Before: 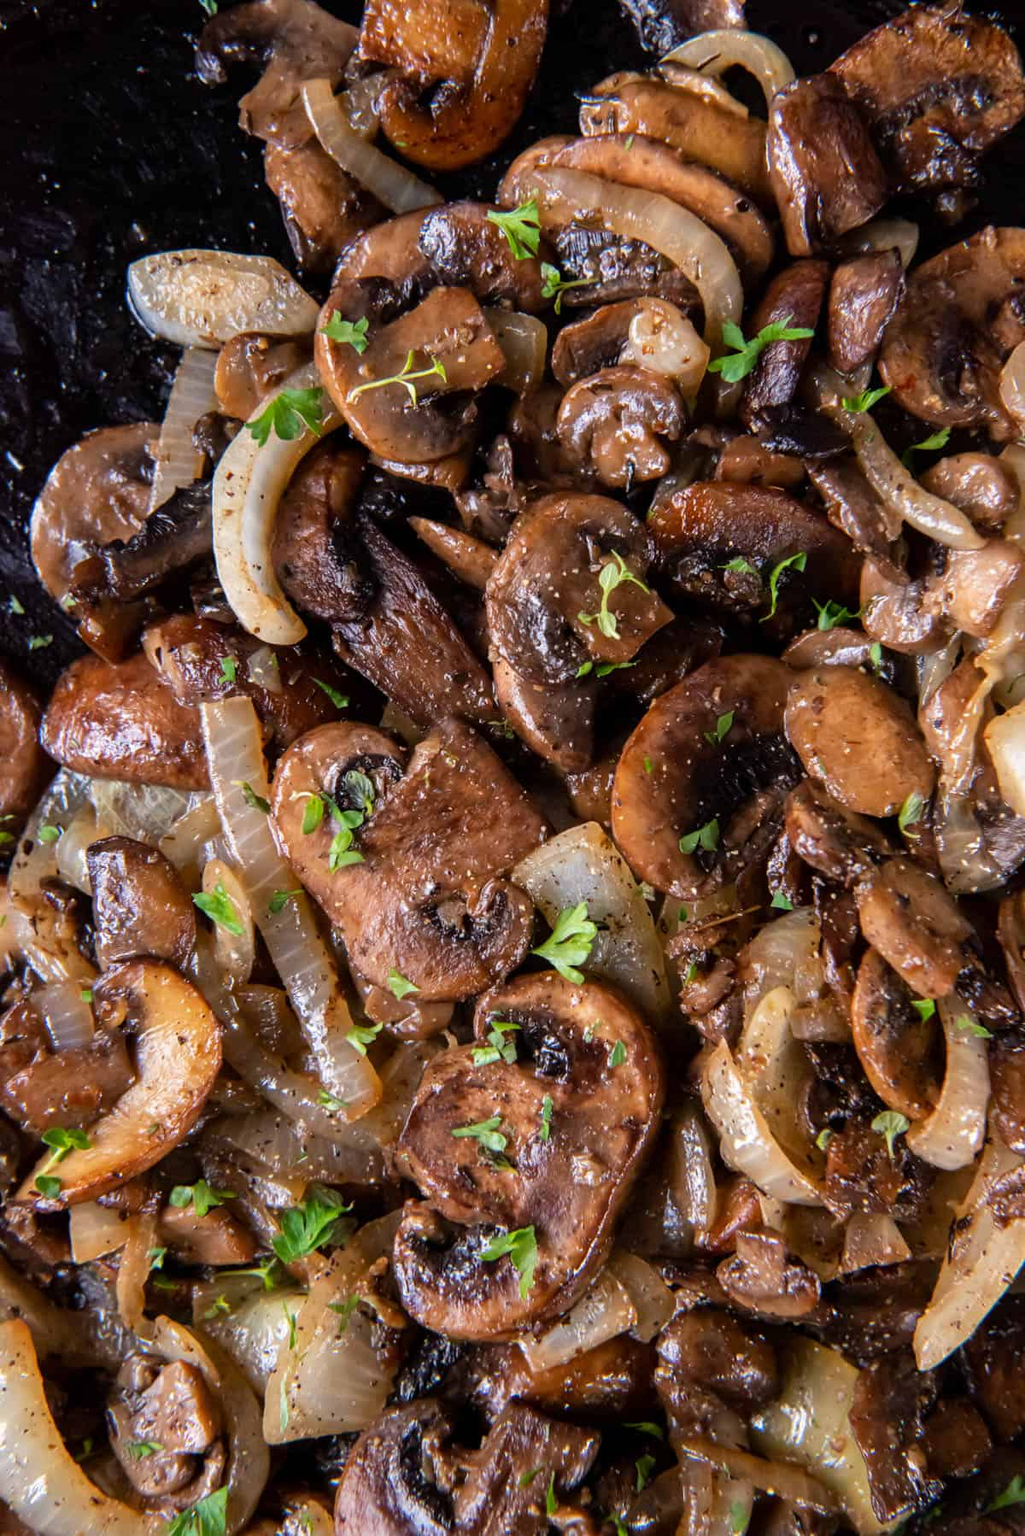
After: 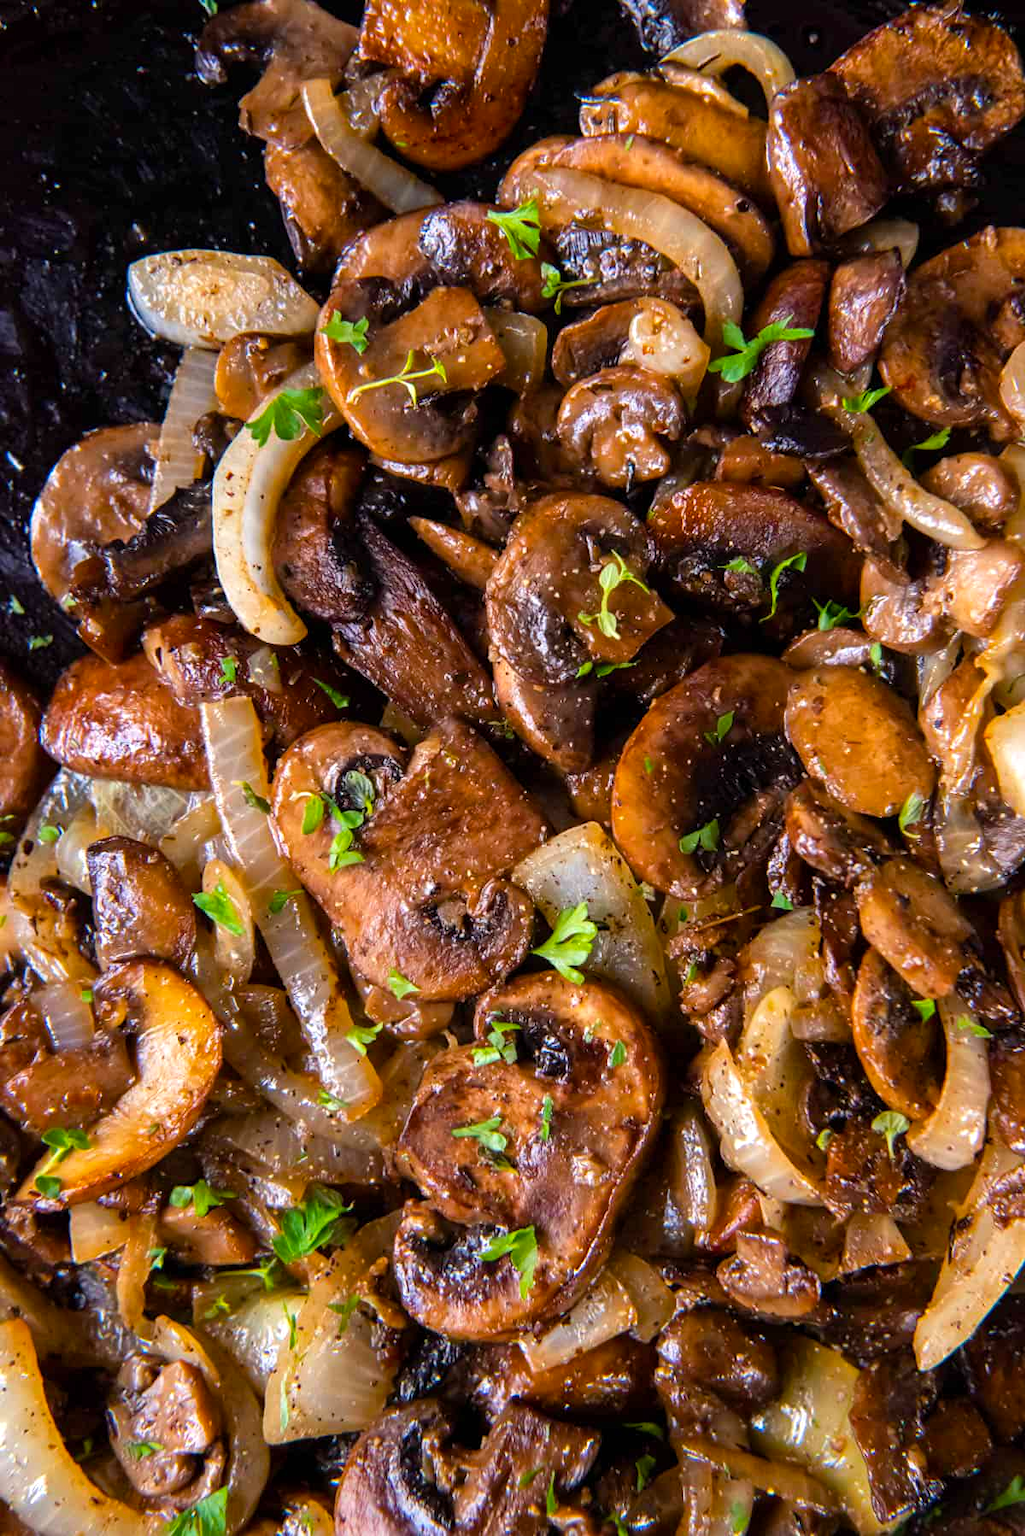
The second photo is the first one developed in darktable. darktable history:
color balance rgb: perceptual saturation grading › global saturation 25%, global vibrance 20%
exposure: exposure 0.207 EV, compensate highlight preservation false
